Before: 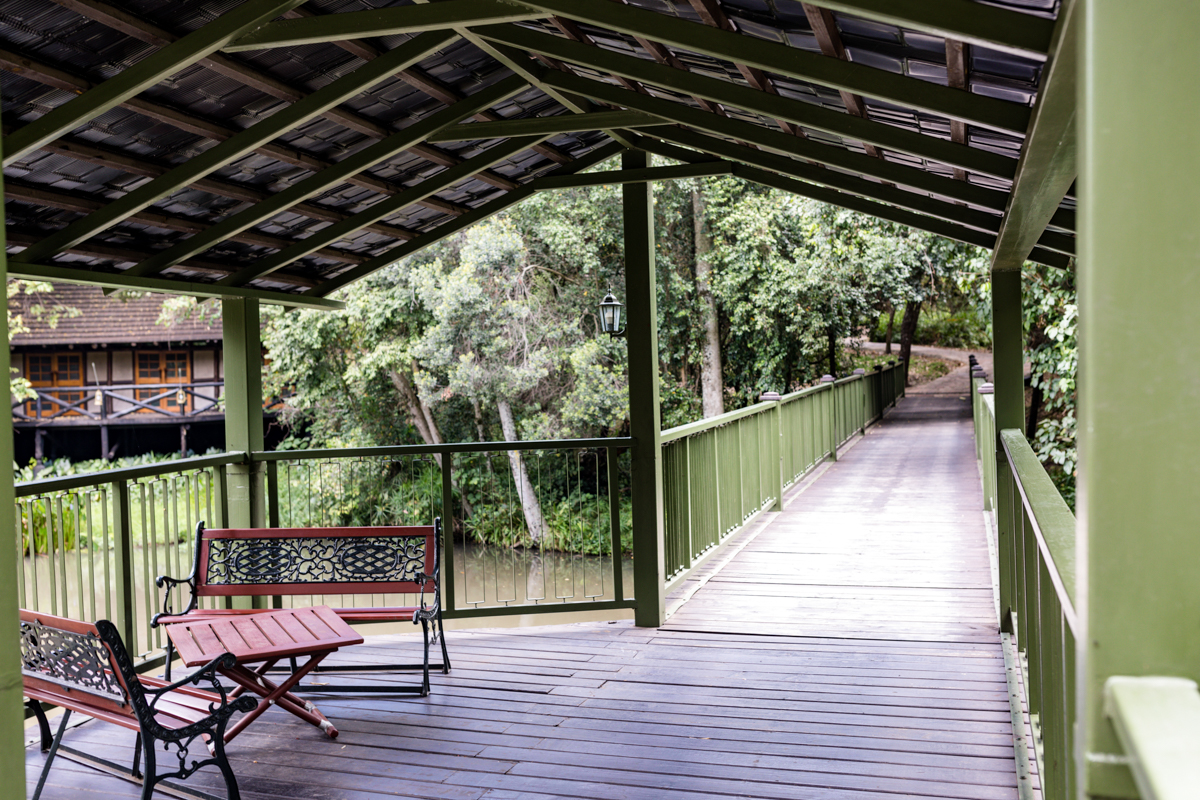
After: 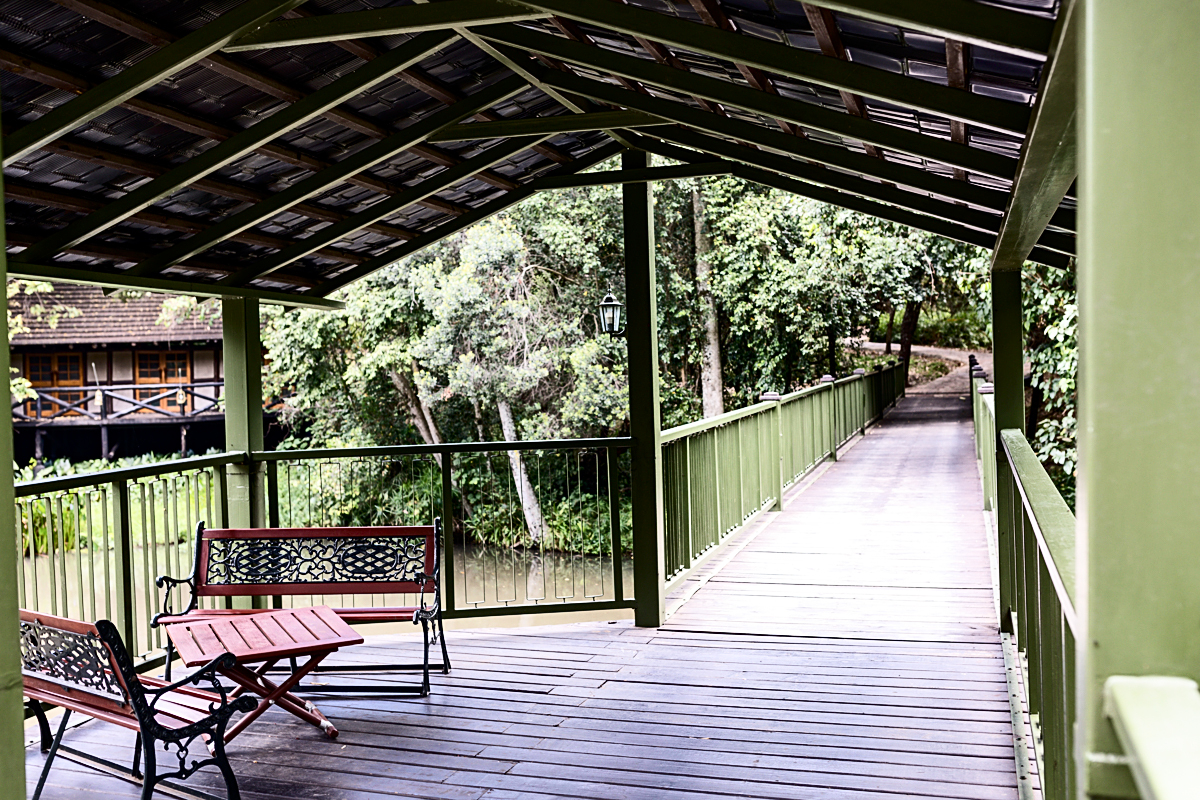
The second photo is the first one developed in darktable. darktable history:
contrast brightness saturation: contrast 0.28
sharpen: on, module defaults
